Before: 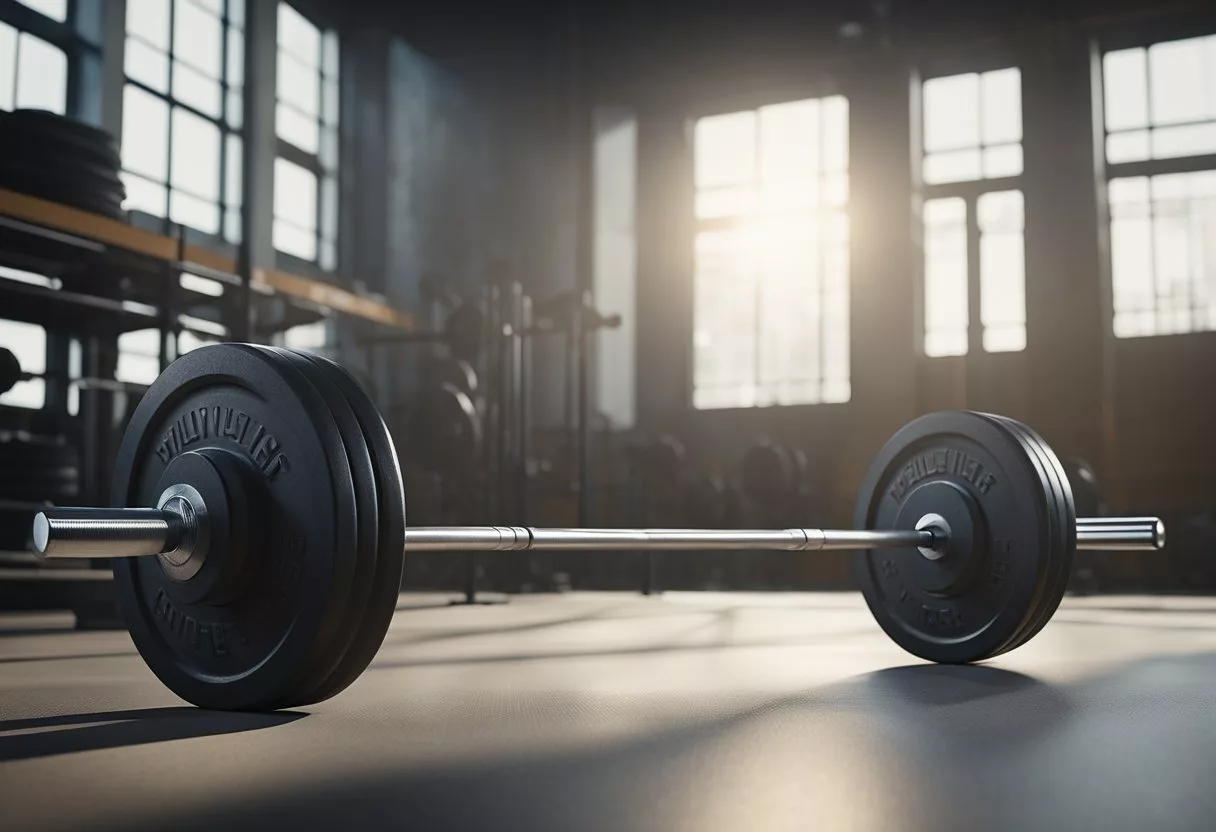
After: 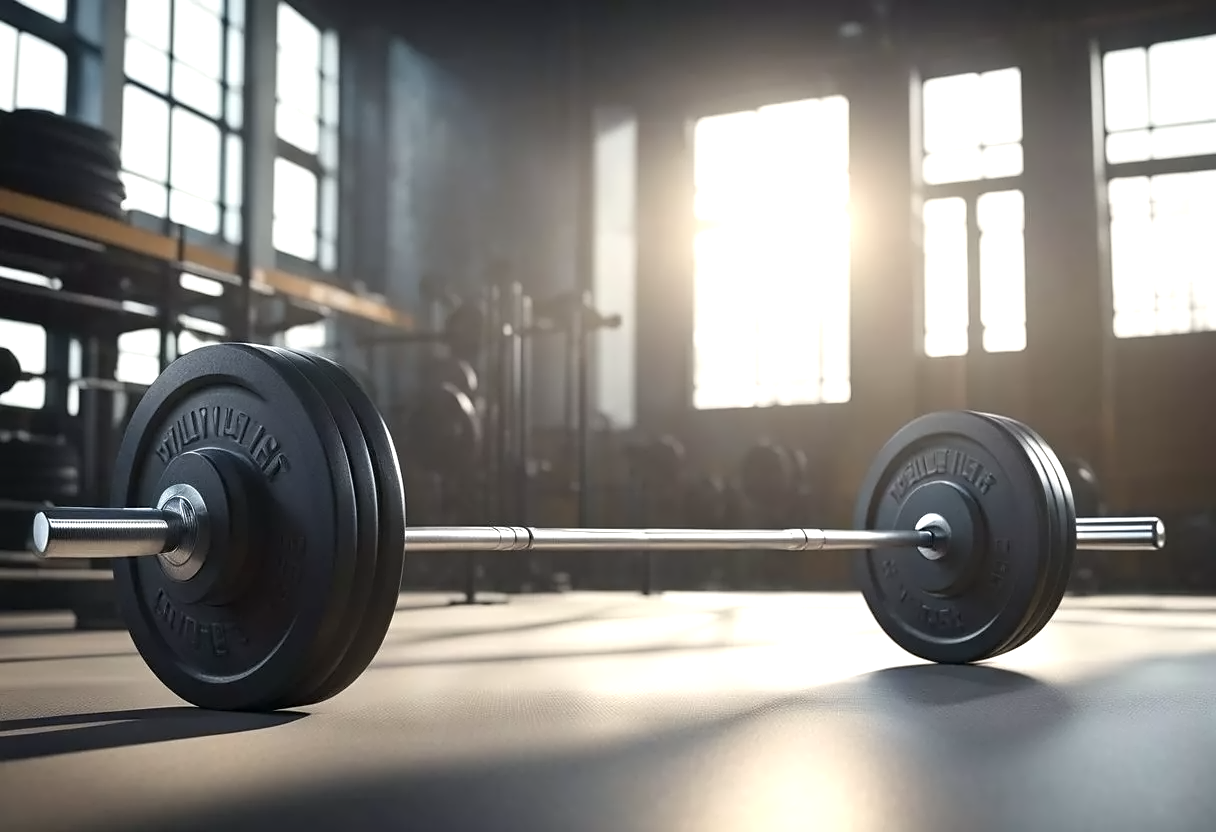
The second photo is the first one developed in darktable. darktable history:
contrast equalizer: octaves 7, y [[0.5 ×4, 0.525, 0.667], [0.5 ×6], [0.5 ×6], [0 ×4, 0.042, 0], [0, 0, 0.004, 0.1, 0.191, 0.131]]
exposure: black level correction 0.001, exposure 0.674 EV, compensate exposure bias true, compensate highlight preservation false
